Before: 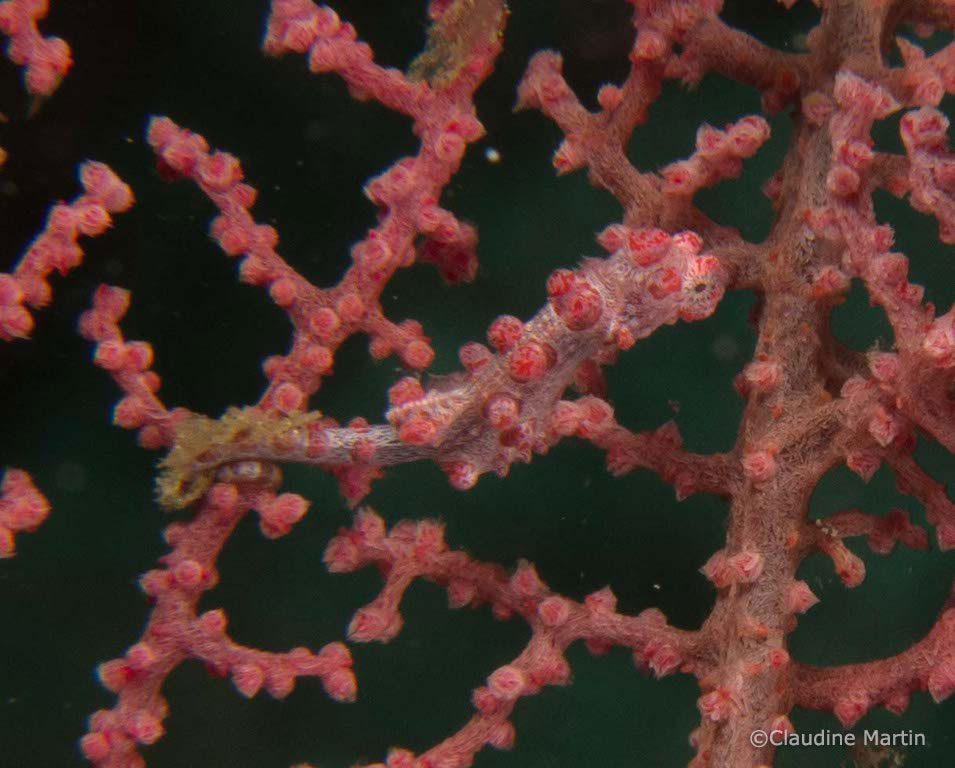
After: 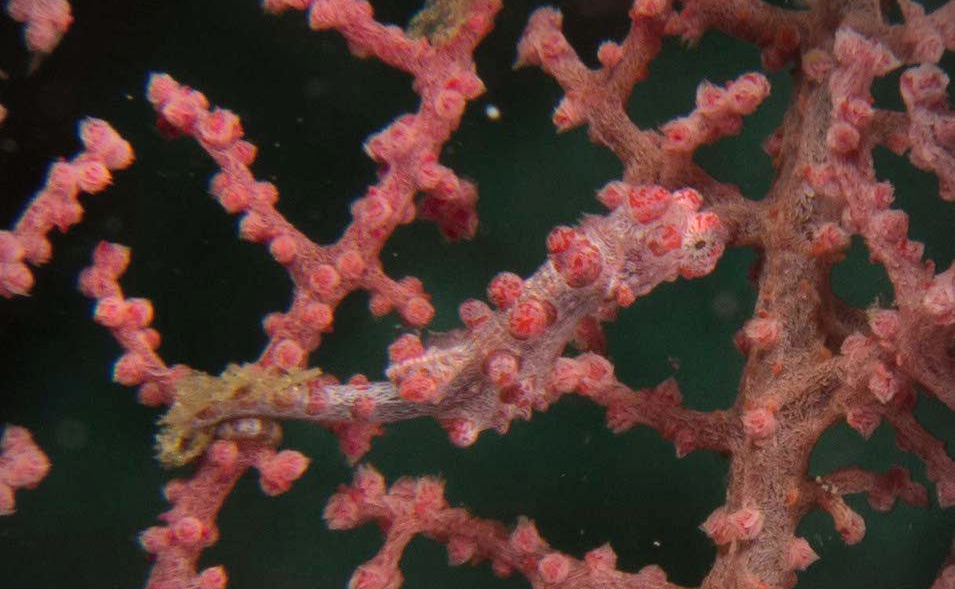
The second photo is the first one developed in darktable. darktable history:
shadows and highlights: shadows 37.27, highlights -28.18, soften with gaussian
crop: top 5.667%, bottom 17.637%
vignetting: on, module defaults
